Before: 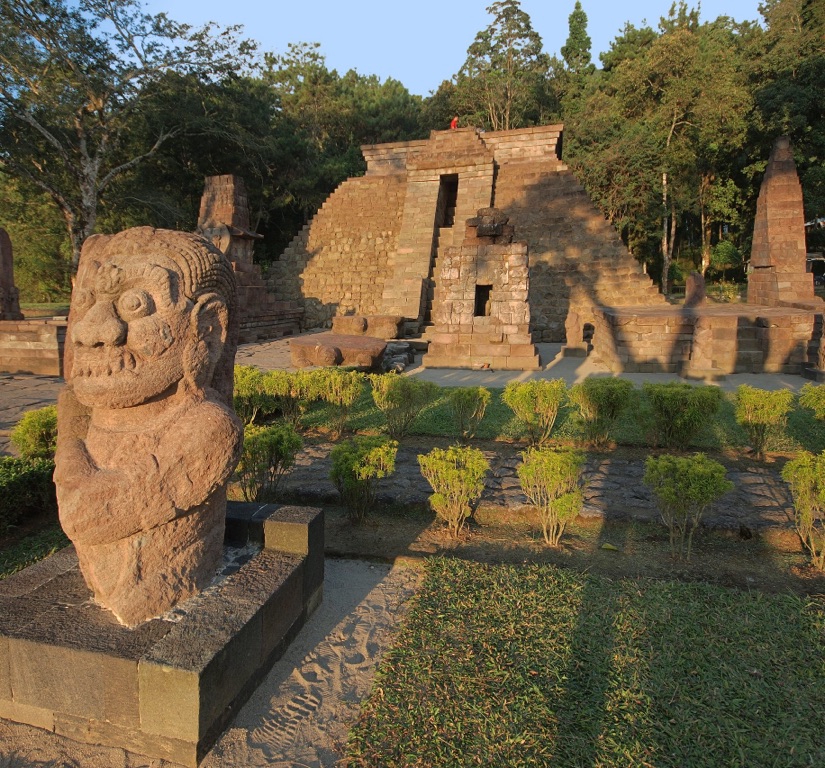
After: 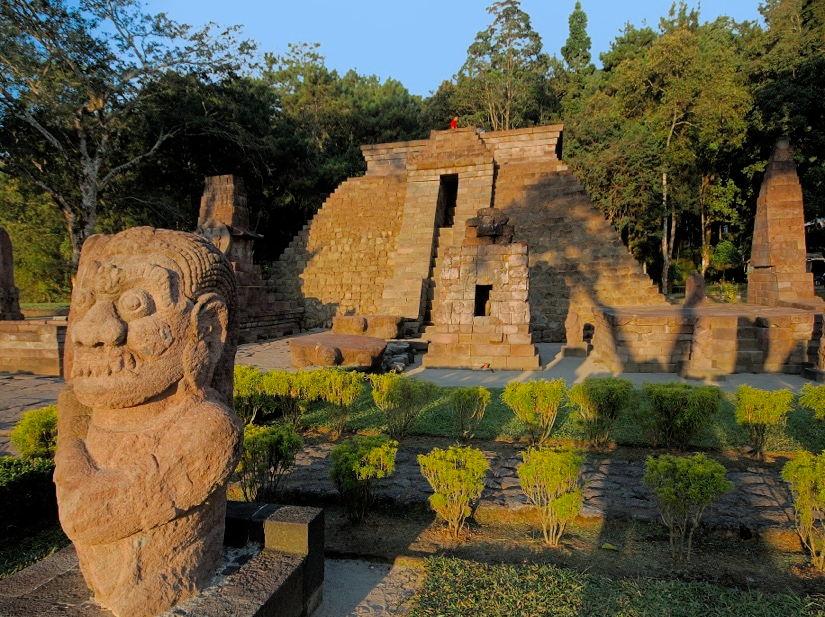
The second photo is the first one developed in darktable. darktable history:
color correction: highlights a* -4.18, highlights b* -10.81
crop: bottom 19.644%
filmic rgb: black relative exposure -7.75 EV, white relative exposure 4.4 EV, threshold 3 EV, target black luminance 0%, hardness 3.76, latitude 50.51%, contrast 1.074, highlights saturation mix 10%, shadows ↔ highlights balance -0.22%, color science v4 (2020), enable highlight reconstruction true
contrast equalizer: octaves 7, y [[0.6 ×6], [0.55 ×6], [0 ×6], [0 ×6], [0 ×6]], mix -0.2
